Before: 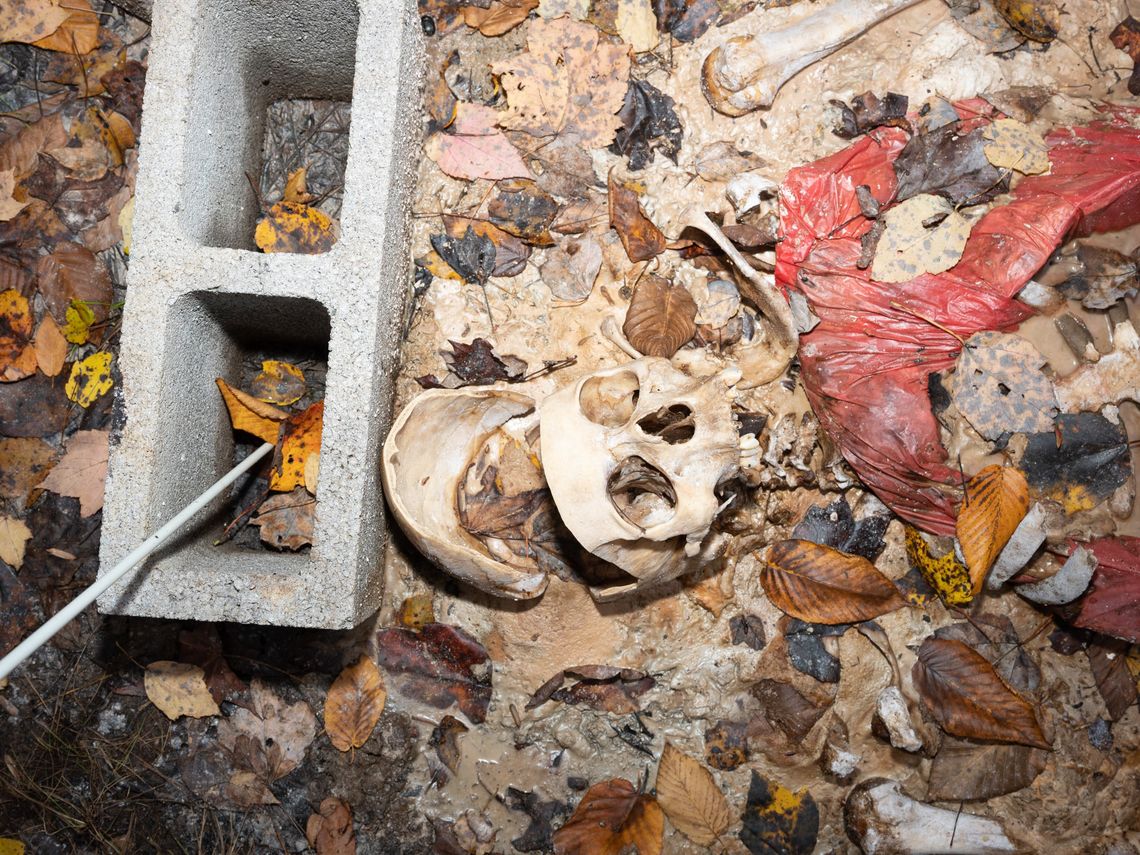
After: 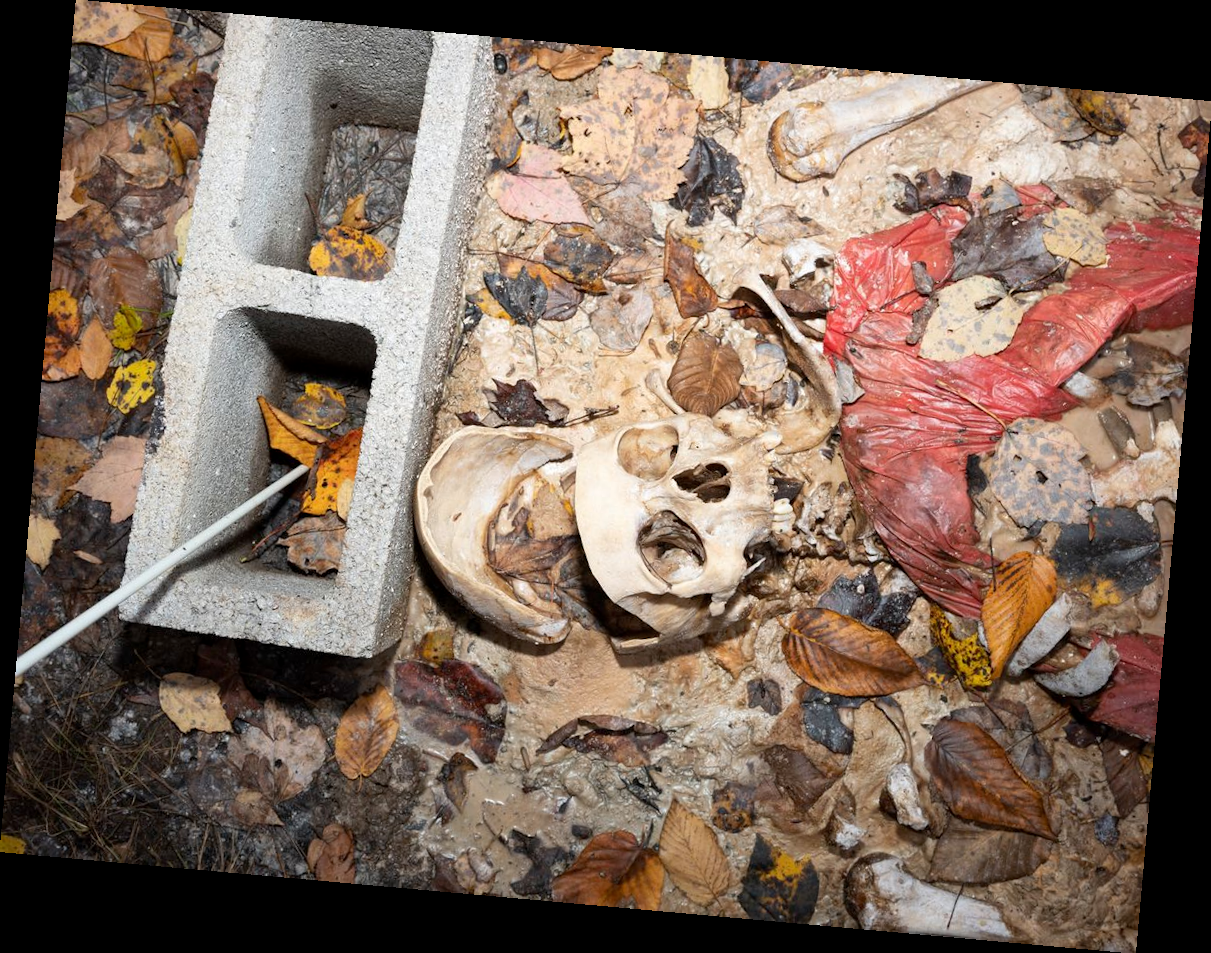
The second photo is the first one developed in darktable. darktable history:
rotate and perspective: rotation 5.12°, automatic cropping off
exposure: black level correction 0.001, compensate highlight preservation false
